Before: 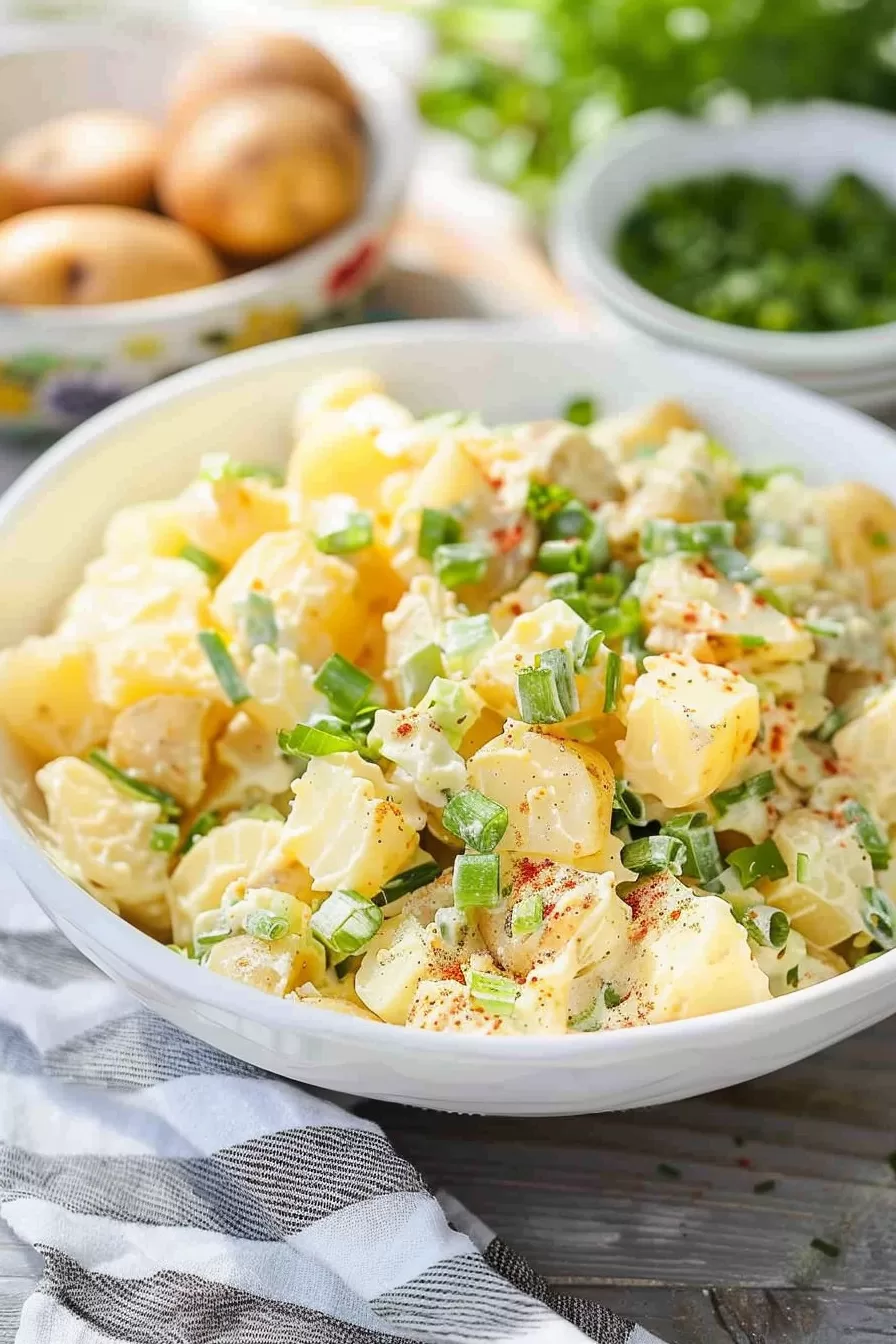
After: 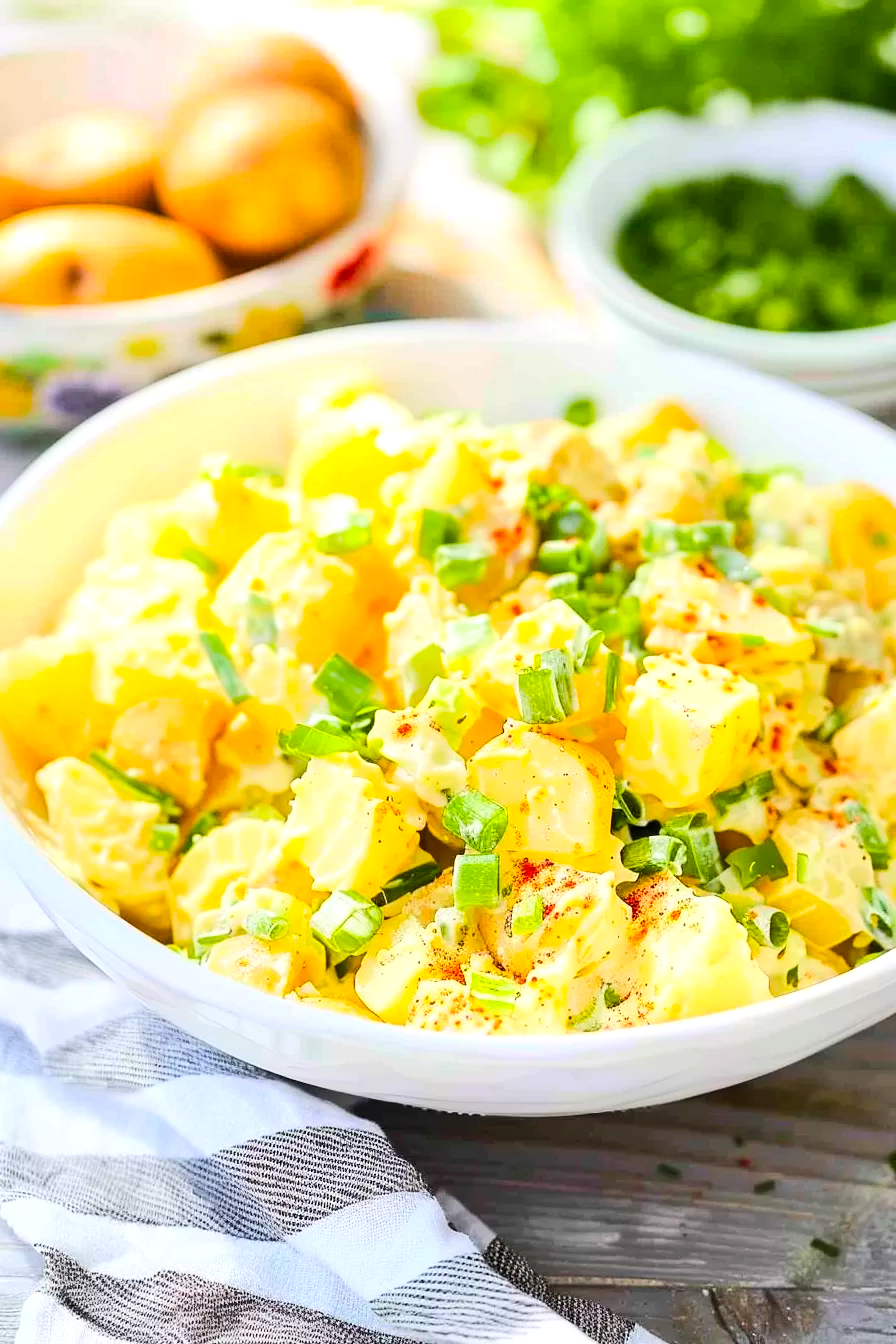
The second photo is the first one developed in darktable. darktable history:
contrast brightness saturation: contrast 0.203, brightness 0.158, saturation 0.221
levels: levels [0.031, 0.5, 0.969]
color balance rgb: perceptual saturation grading › global saturation 29.761%, perceptual brilliance grading › mid-tones 10.633%, perceptual brilliance grading › shadows 15.115%, global vibrance 20%
